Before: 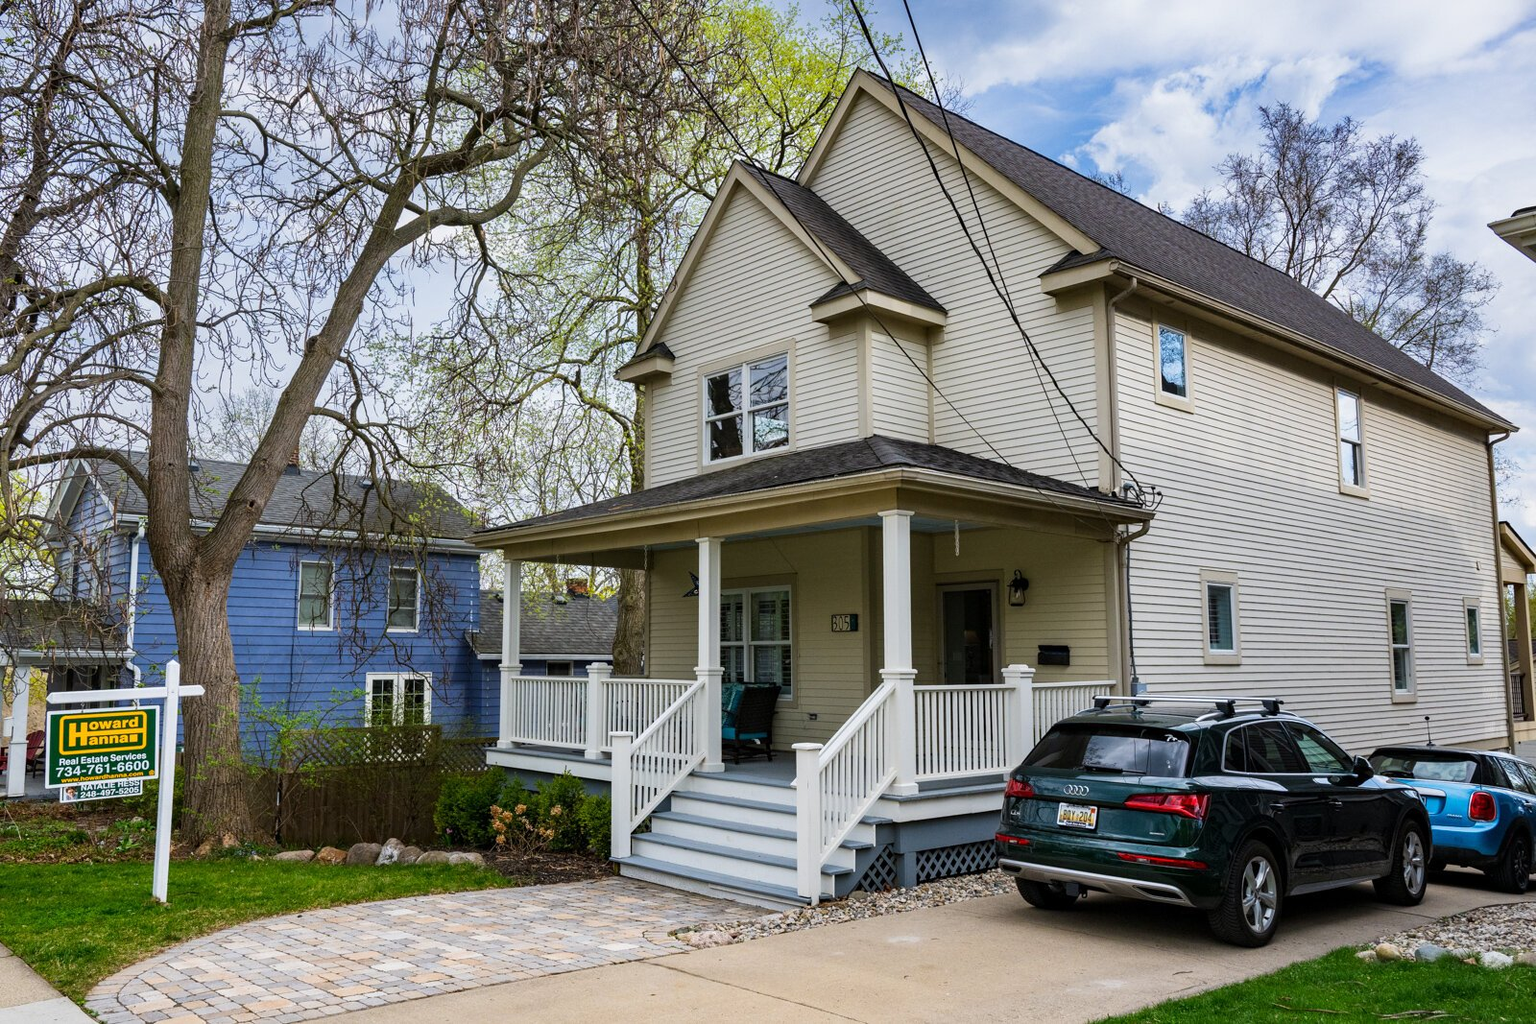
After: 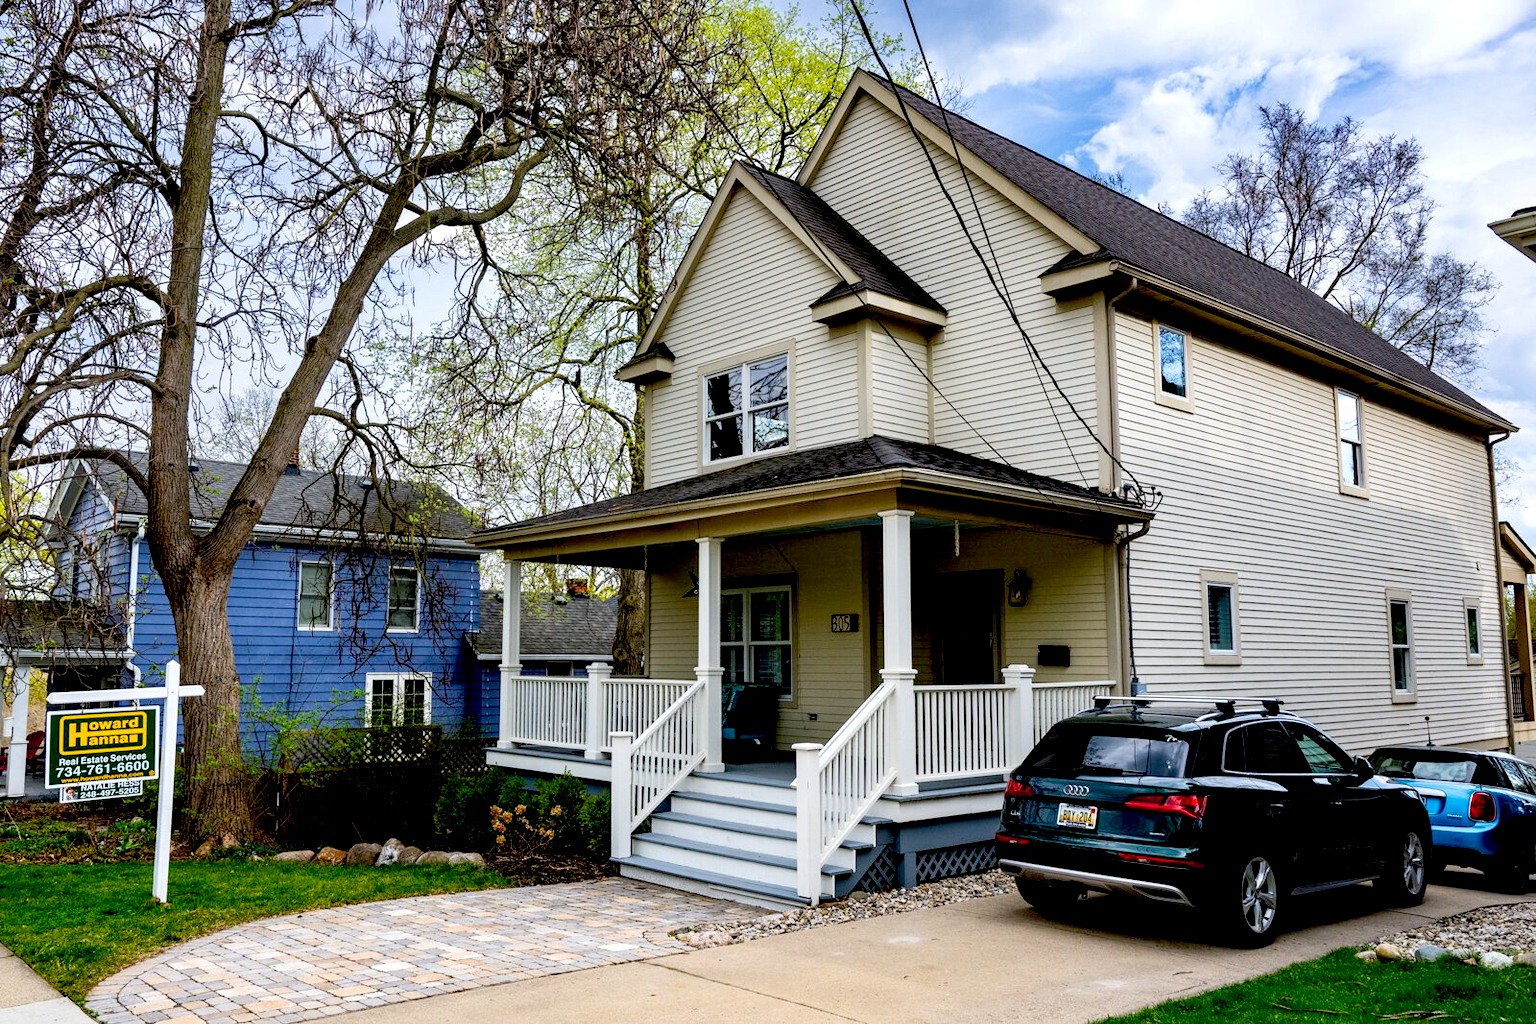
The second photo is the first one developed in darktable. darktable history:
exposure: black level correction 0.032, exposure 0.309 EV, compensate exposure bias true, compensate highlight preservation false
